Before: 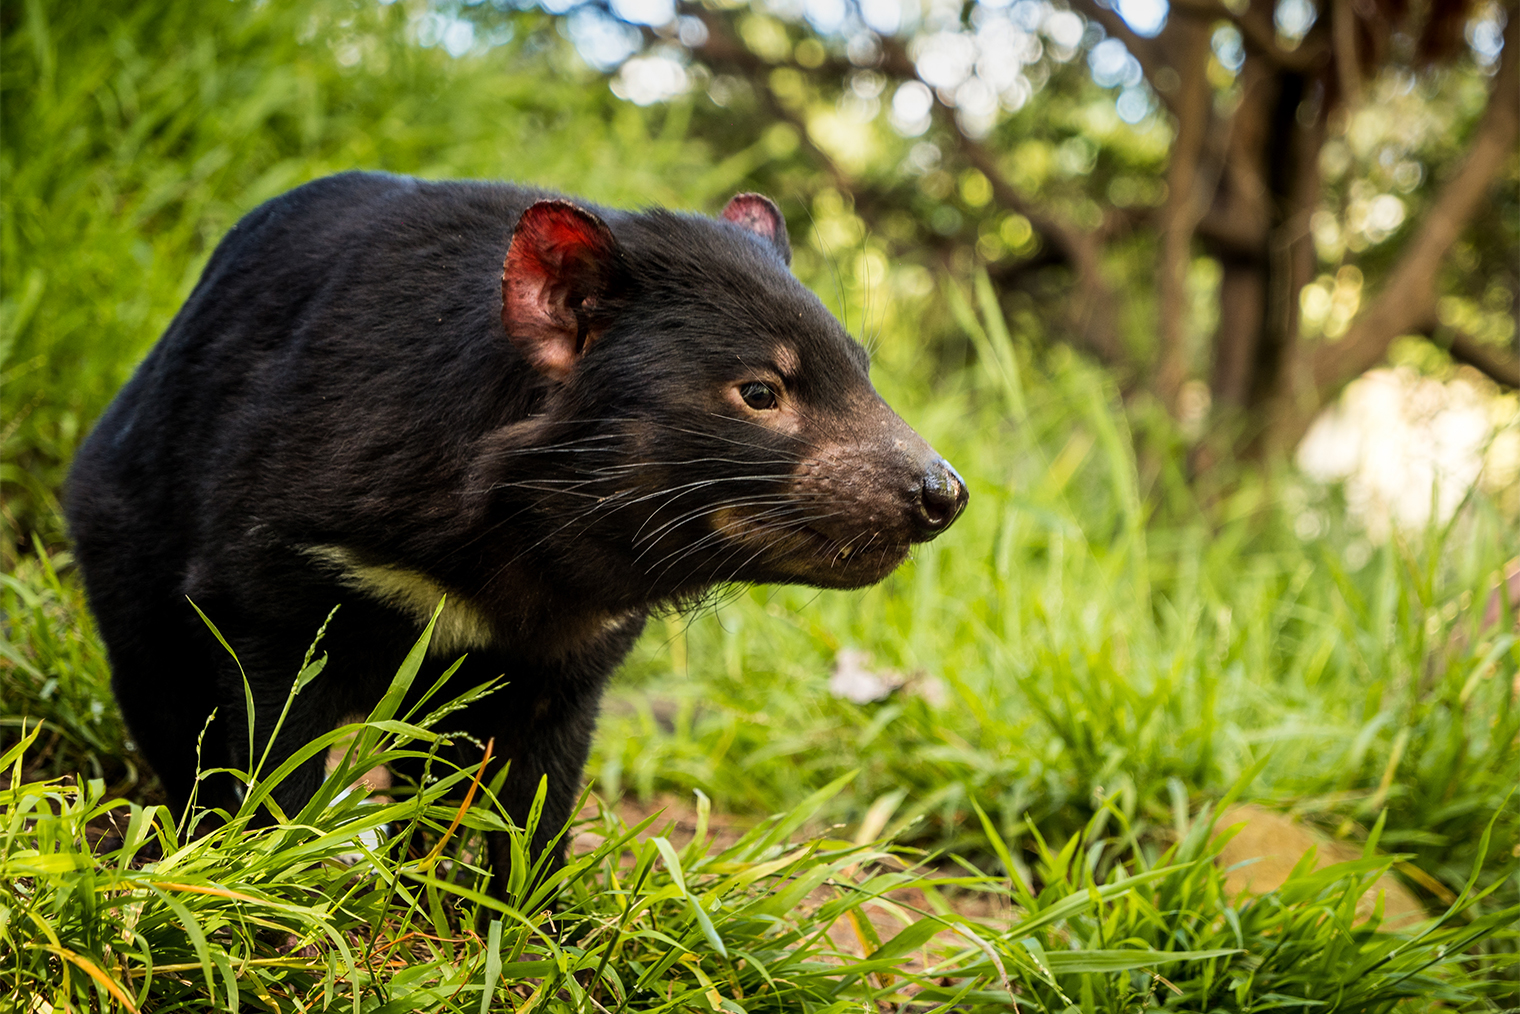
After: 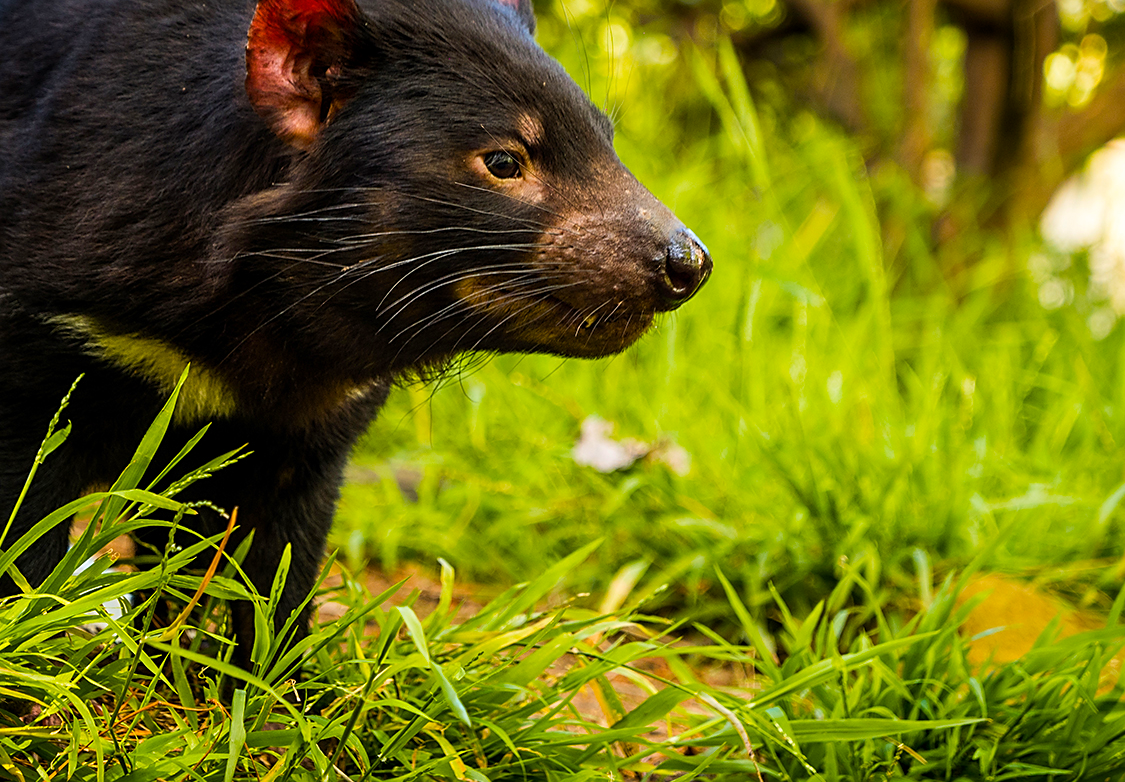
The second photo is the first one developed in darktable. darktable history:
color balance rgb: linear chroma grading › global chroma 15%, perceptual saturation grading › global saturation 30%
sharpen: radius 1.864, amount 0.398, threshold 1.271
crop: left 16.871%, top 22.857%, right 9.116%
